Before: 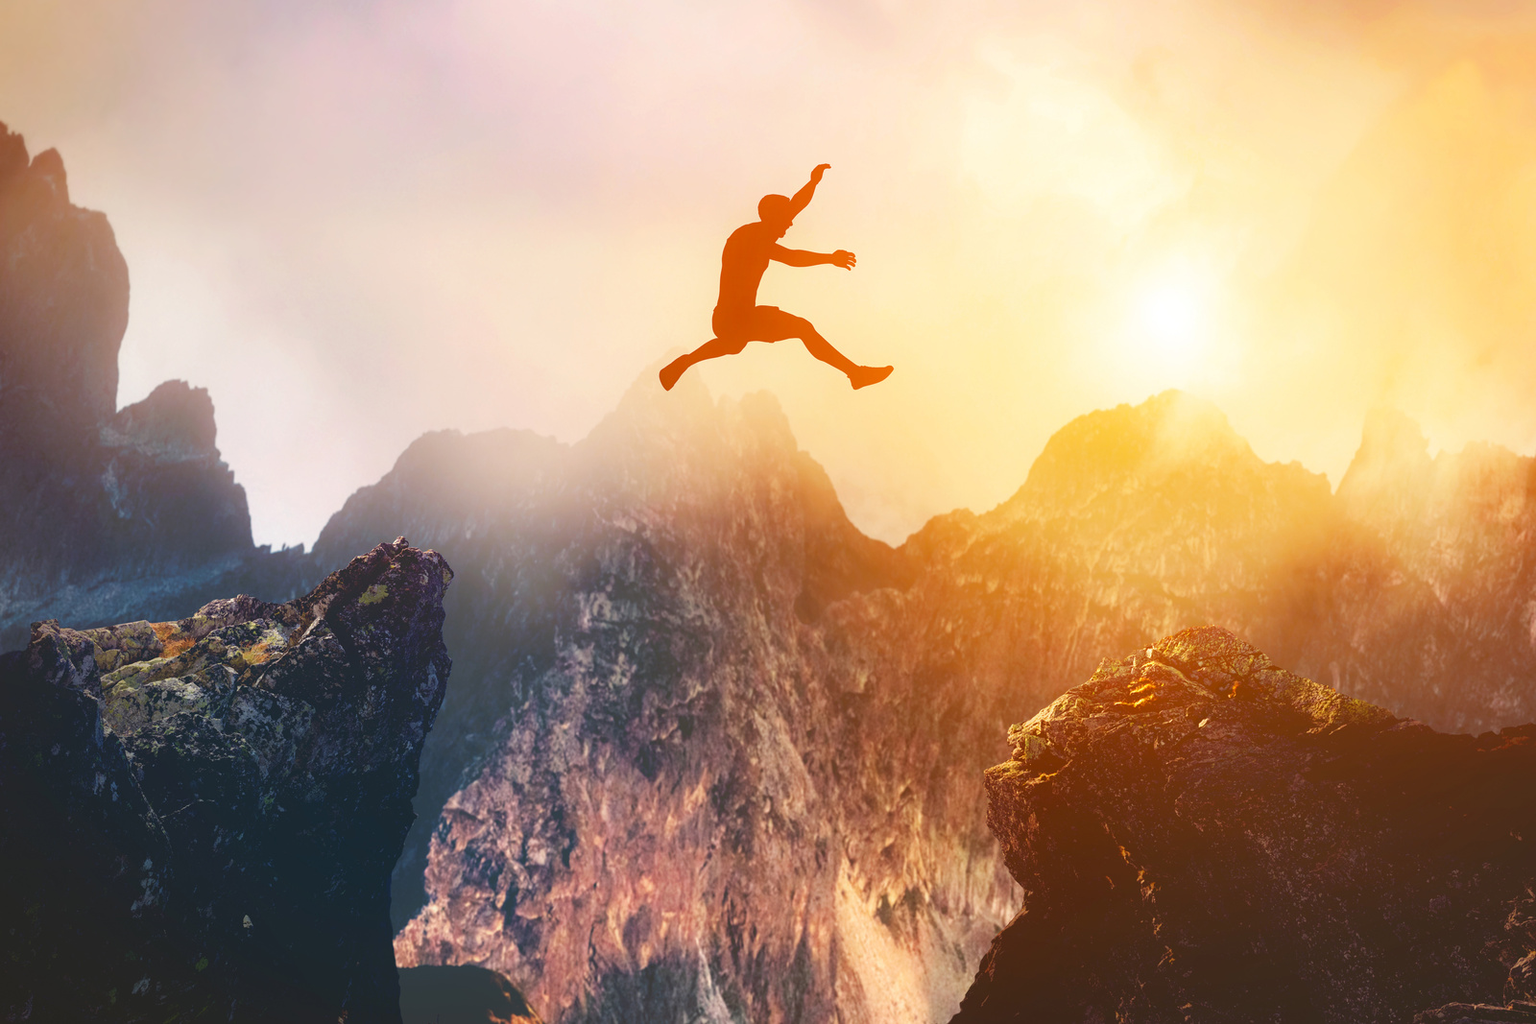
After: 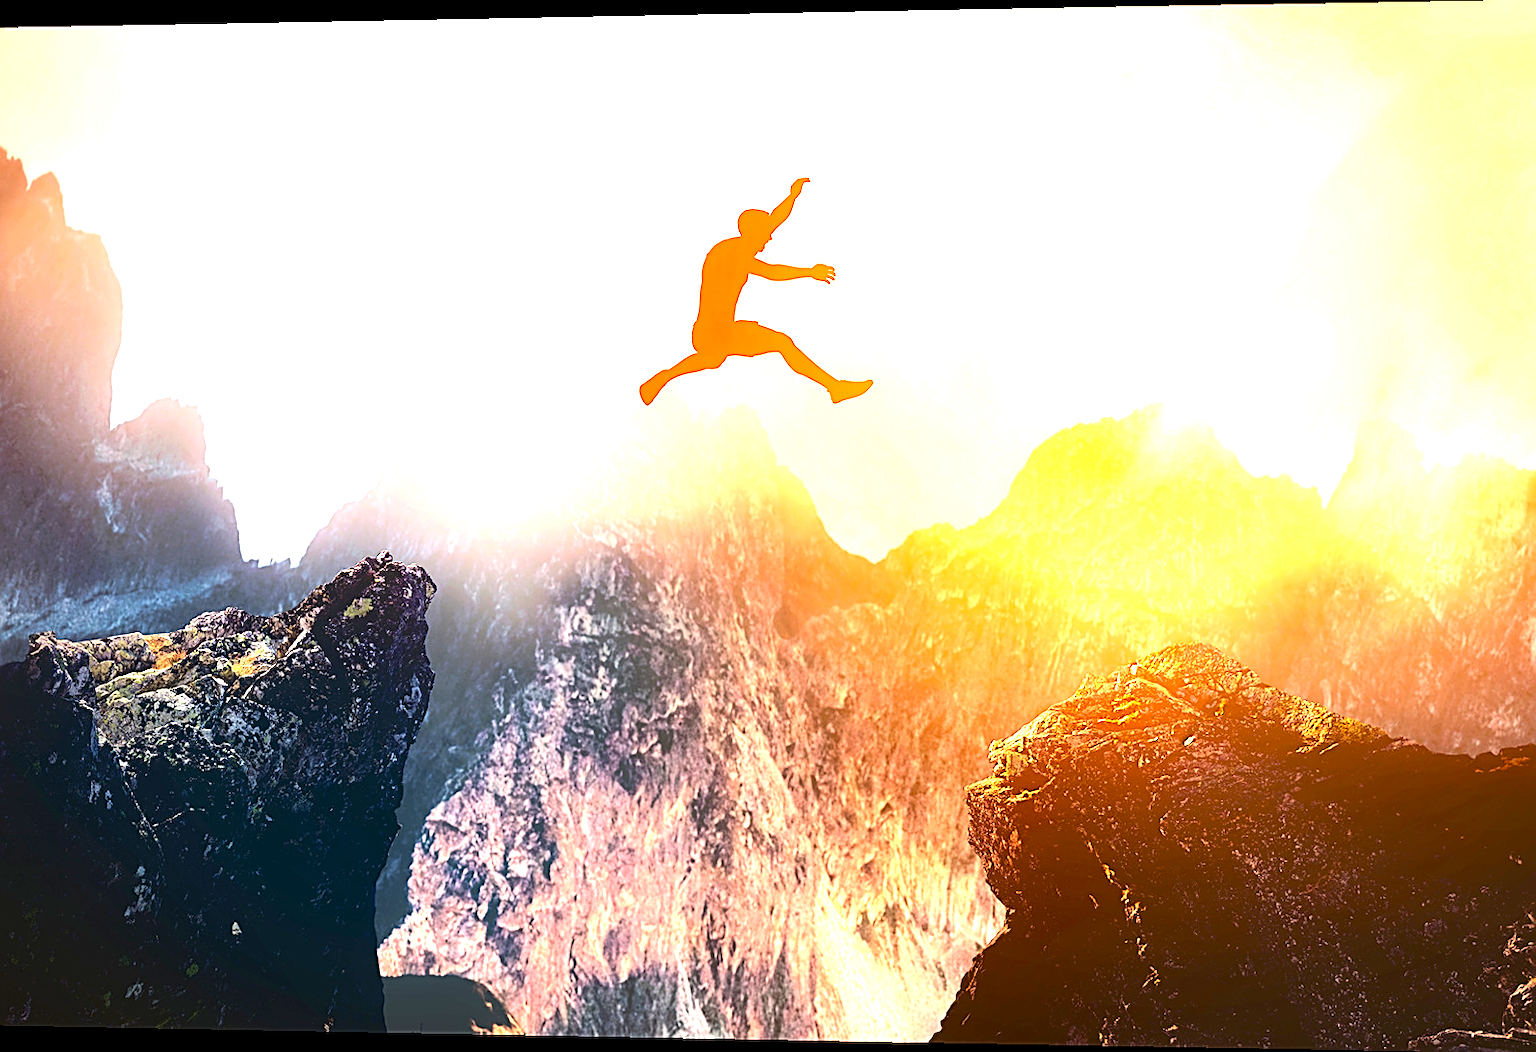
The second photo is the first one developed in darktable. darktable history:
tone equalizer: -8 EV -0.75 EV, -7 EV -0.7 EV, -6 EV -0.6 EV, -5 EV -0.4 EV, -3 EV 0.4 EV, -2 EV 0.6 EV, -1 EV 0.7 EV, +0 EV 0.75 EV, edges refinement/feathering 500, mask exposure compensation -1.57 EV, preserve details no
contrast brightness saturation: contrast 0.15, brightness 0.05
rotate and perspective: lens shift (horizontal) -0.055, automatic cropping off
sharpen: amount 0.901
exposure: black level correction 0.01, exposure 1 EV, compensate highlight preservation false
